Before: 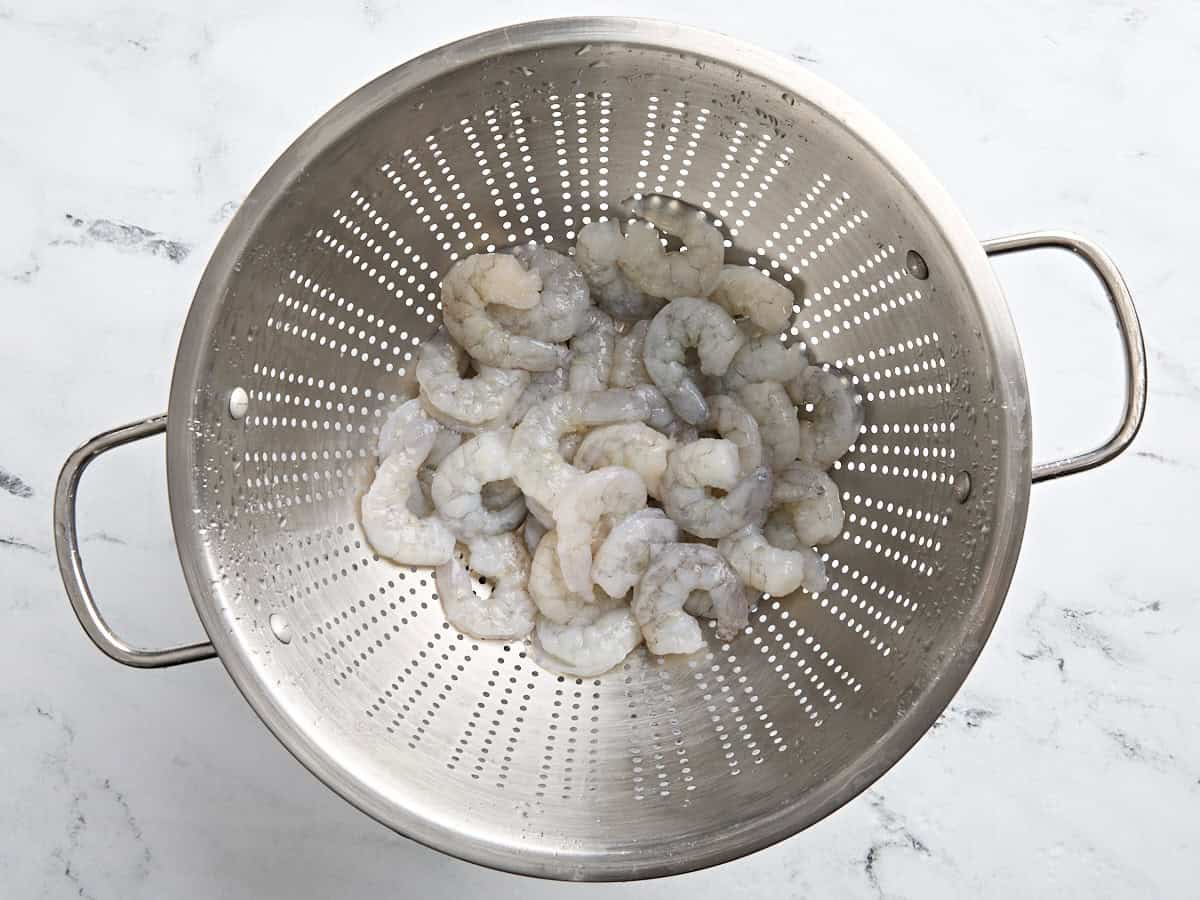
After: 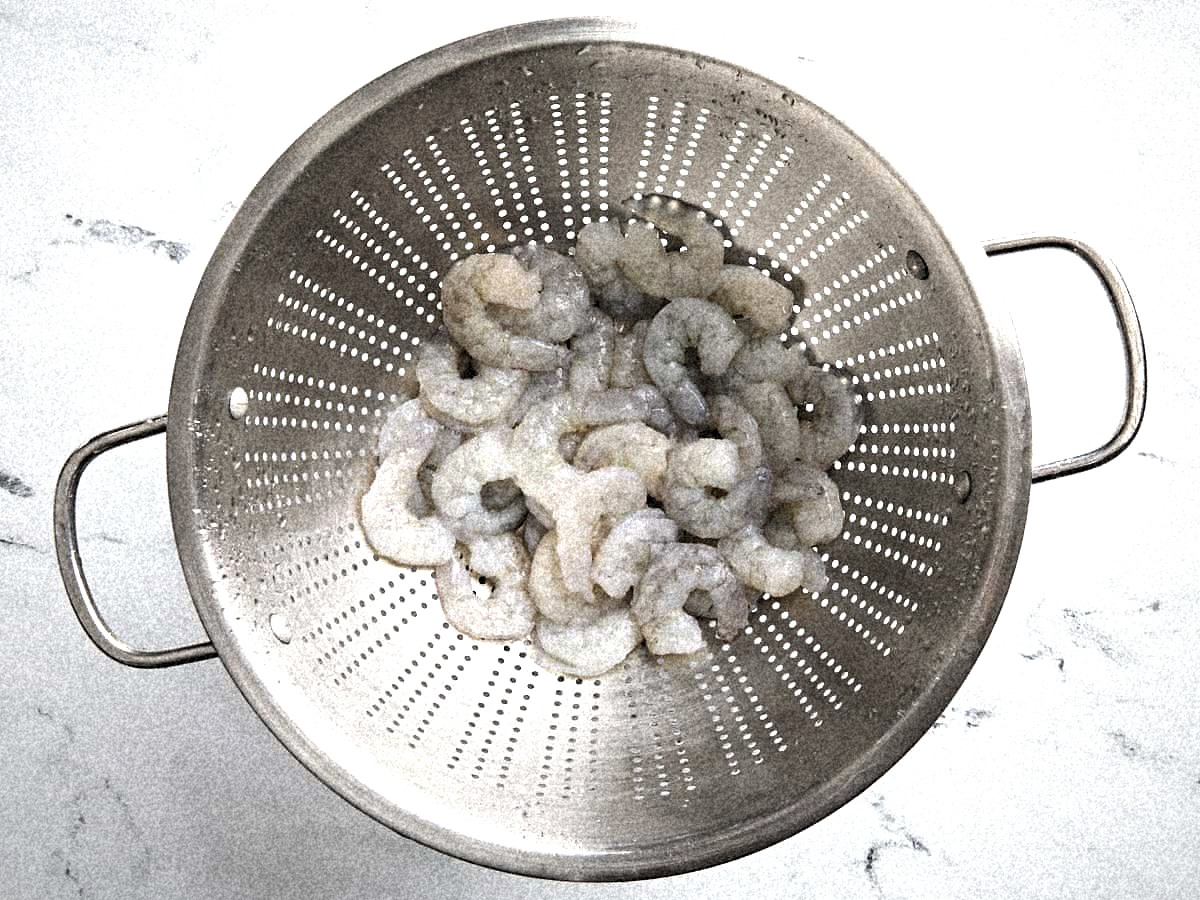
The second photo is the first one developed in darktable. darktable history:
vignetting: fall-off radius 63.6%
grain: coarseness 46.9 ISO, strength 50.21%, mid-tones bias 0%
levels: levels [0.129, 0.519, 0.867]
